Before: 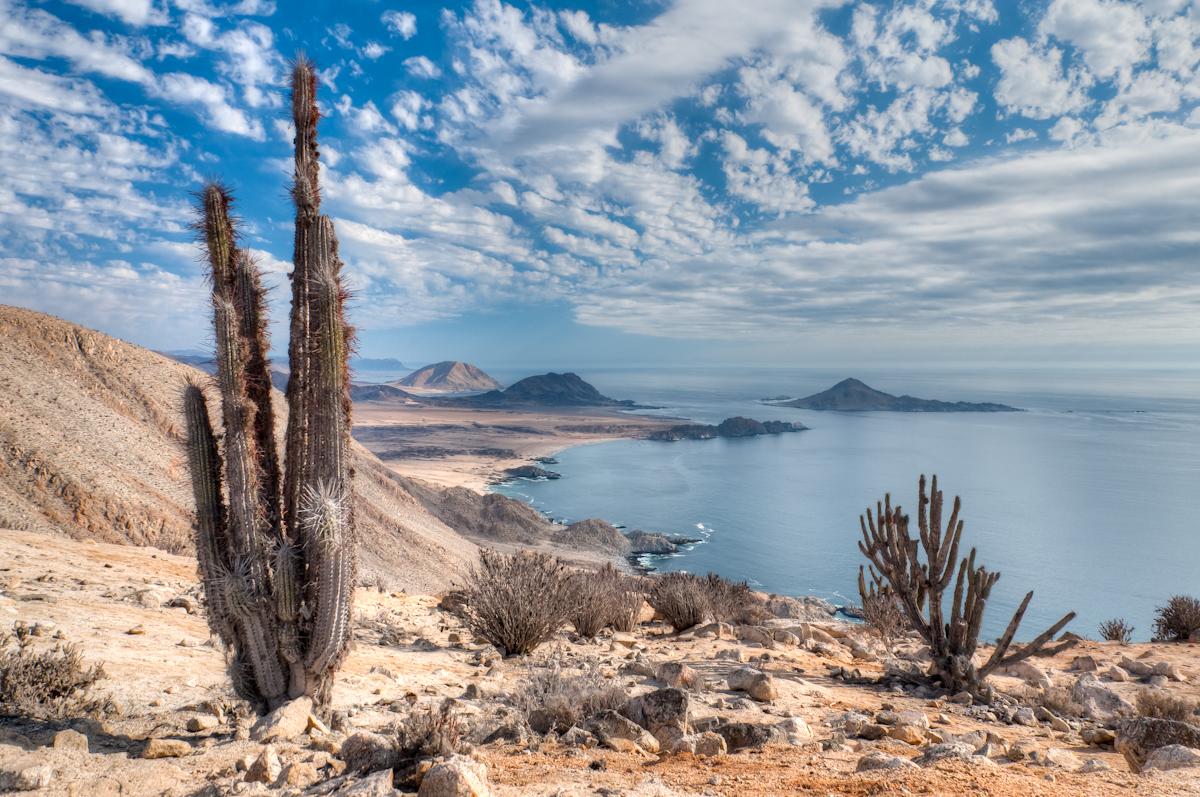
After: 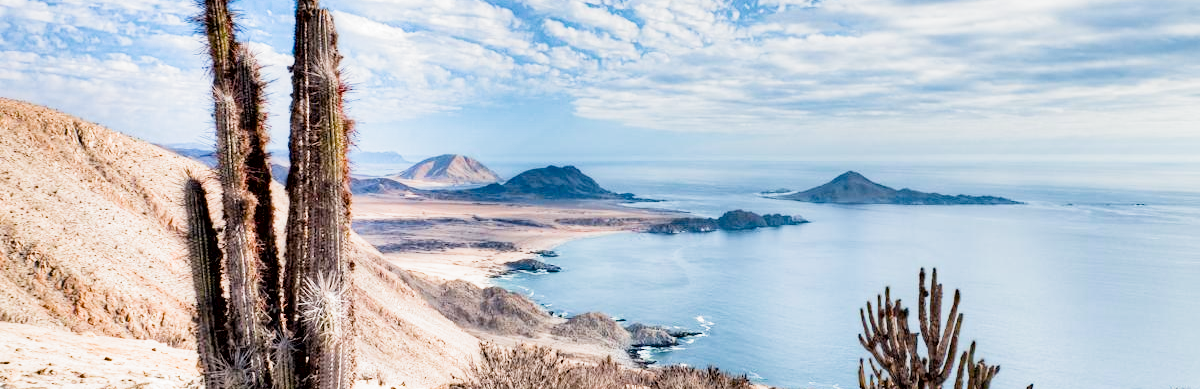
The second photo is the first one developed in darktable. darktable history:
filmic rgb: middle gray luminance 12.69%, black relative exposure -10.11 EV, white relative exposure 3.47 EV, target black luminance 0%, hardness 5.68, latitude 45.06%, contrast 1.229, highlights saturation mix 4.09%, shadows ↔ highlights balance 26.74%, color science v5 (2021), contrast in shadows safe, contrast in highlights safe
crop and rotate: top 26.085%, bottom 25.102%
haze removal: compatibility mode true, adaptive false
exposure: black level correction 0.008, exposure 0.977 EV, compensate exposure bias true, compensate highlight preservation false
